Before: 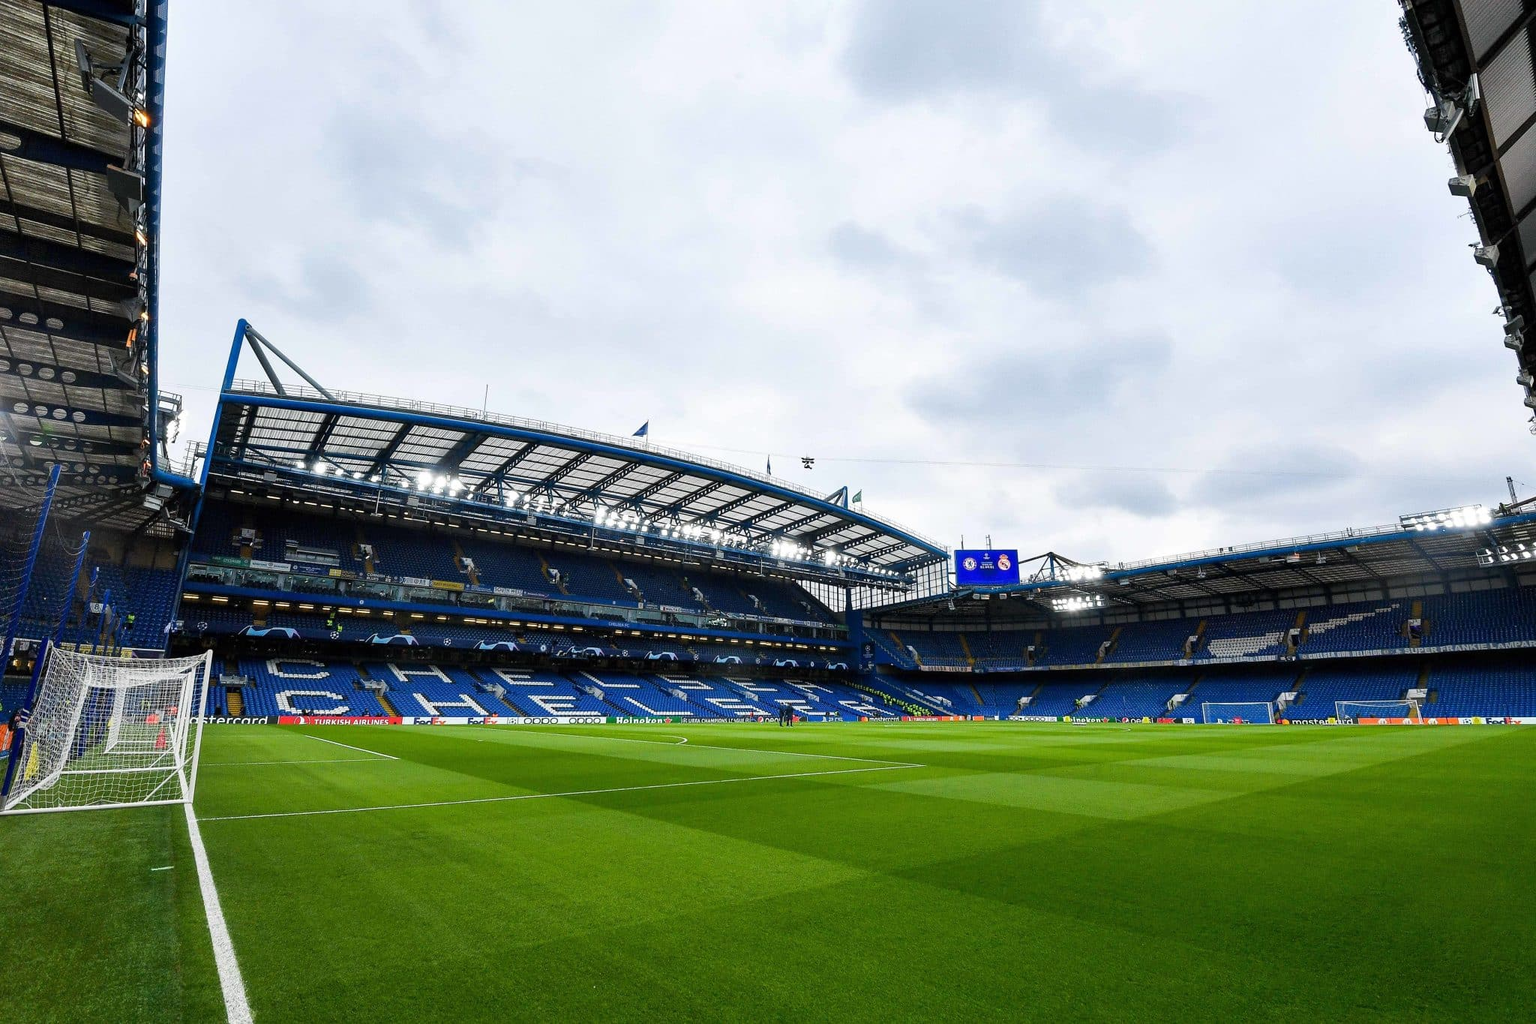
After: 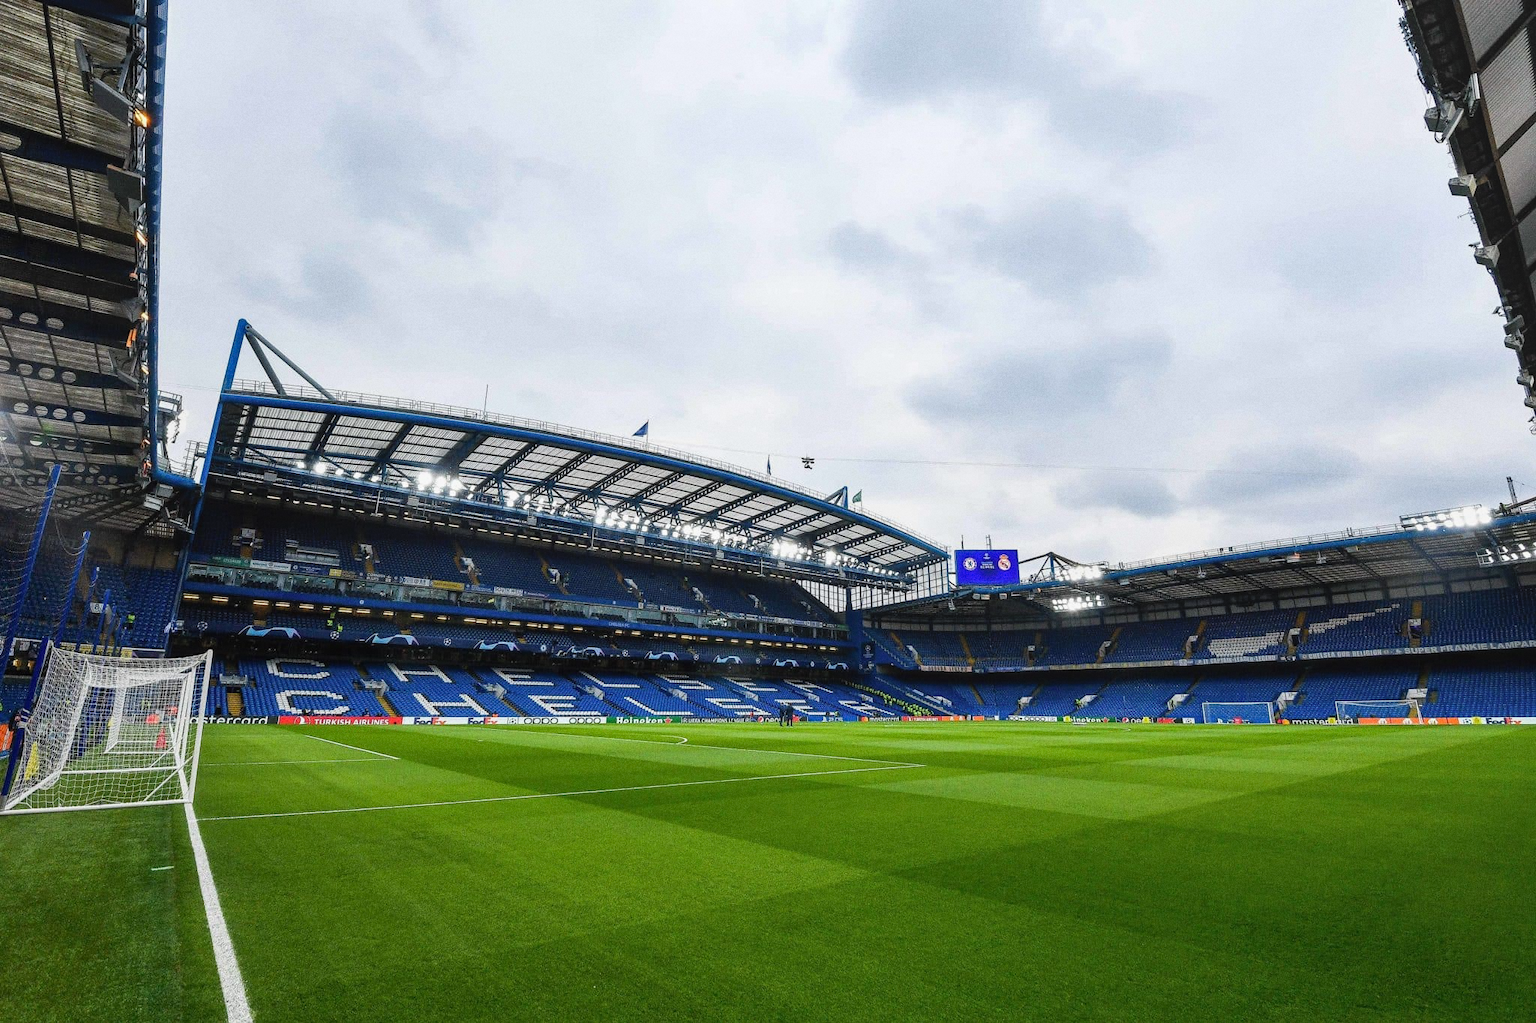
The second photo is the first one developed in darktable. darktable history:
local contrast: detail 110%
grain: coarseness 0.09 ISO
